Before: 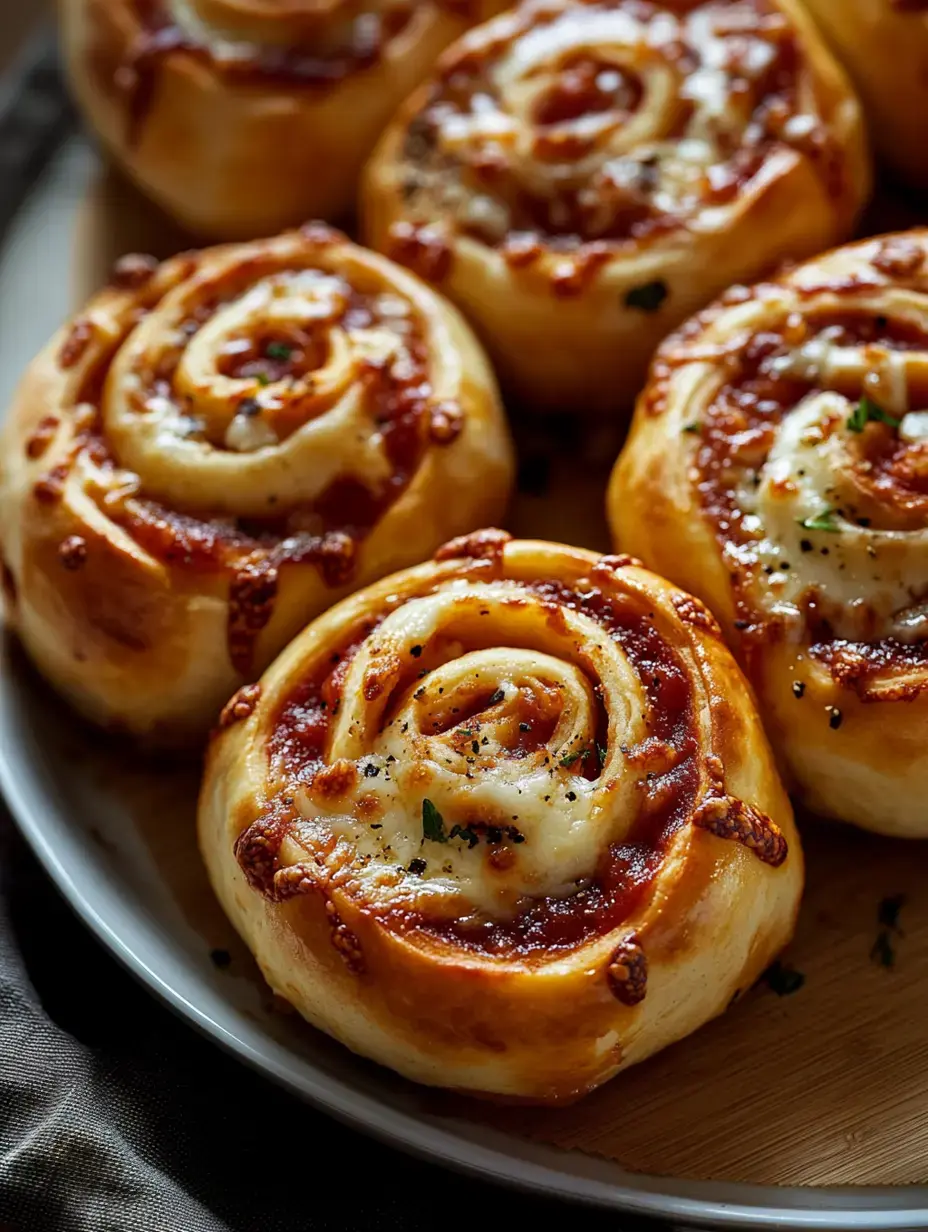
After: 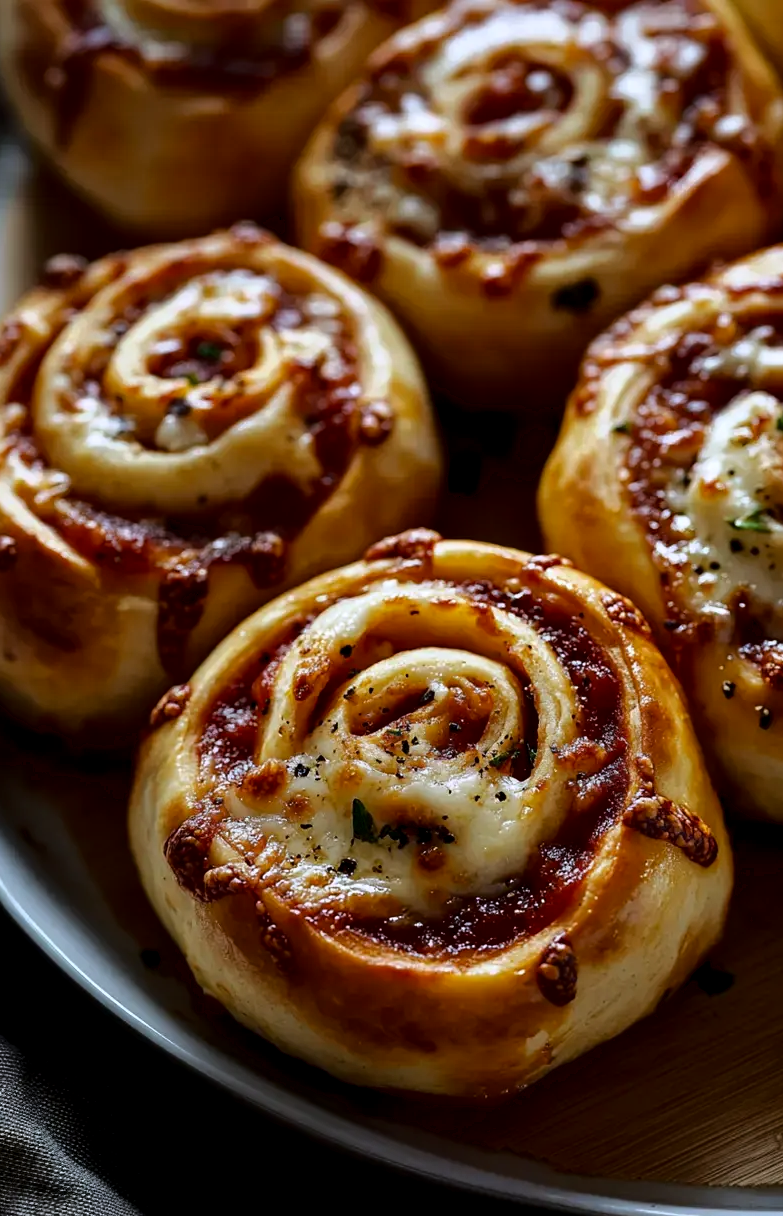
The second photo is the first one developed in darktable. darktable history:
crop: left 7.598%, right 7.873%
exposure: black level correction 0.005, exposure 0.014 EV, compensate highlight preservation false
tone curve: curves: ch0 [(0, 0) (0.224, 0.12) (0.375, 0.296) (0.528, 0.472) (0.681, 0.634) (0.8, 0.766) (0.873, 0.877) (1, 1)], preserve colors basic power
white balance: red 0.984, blue 1.059
